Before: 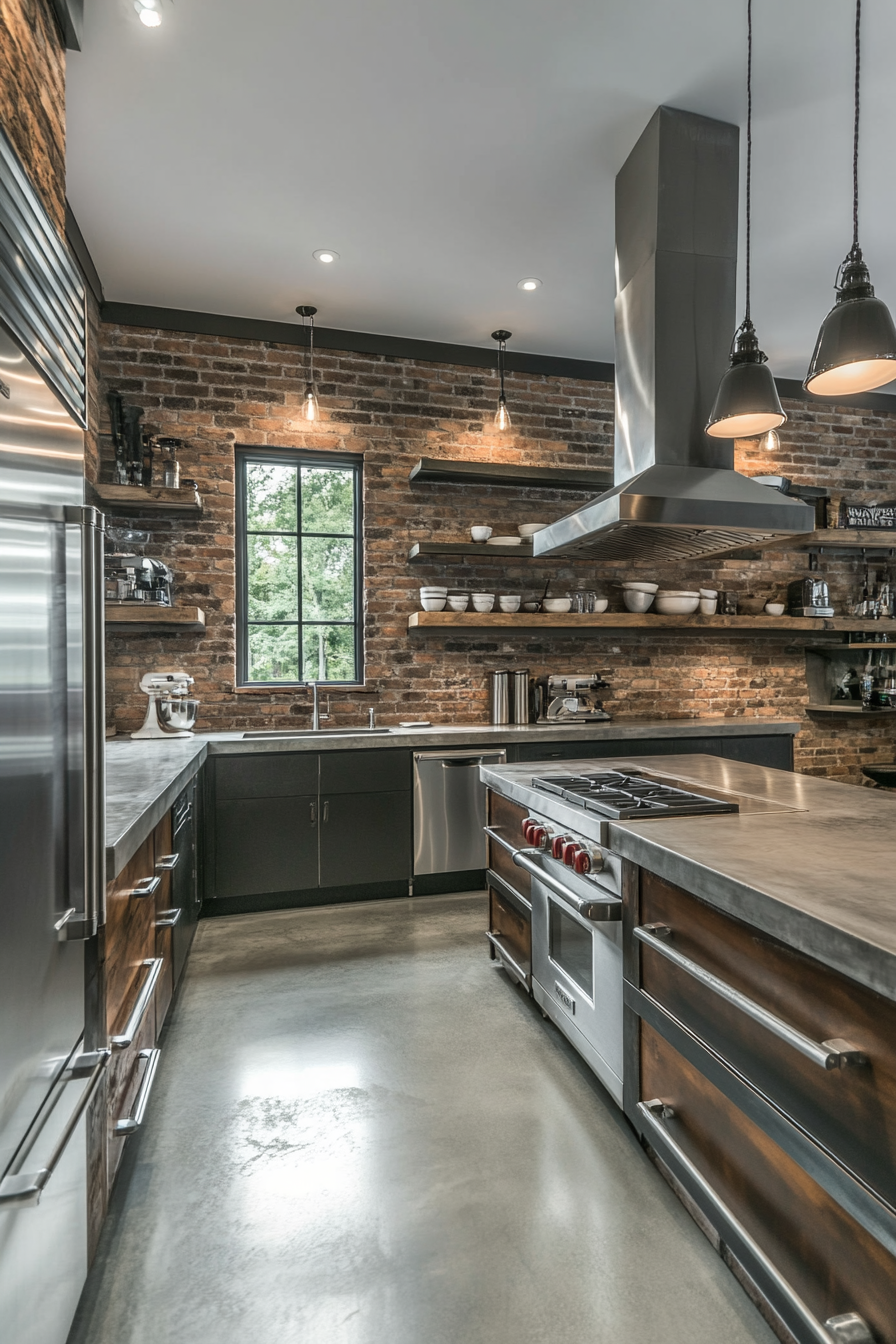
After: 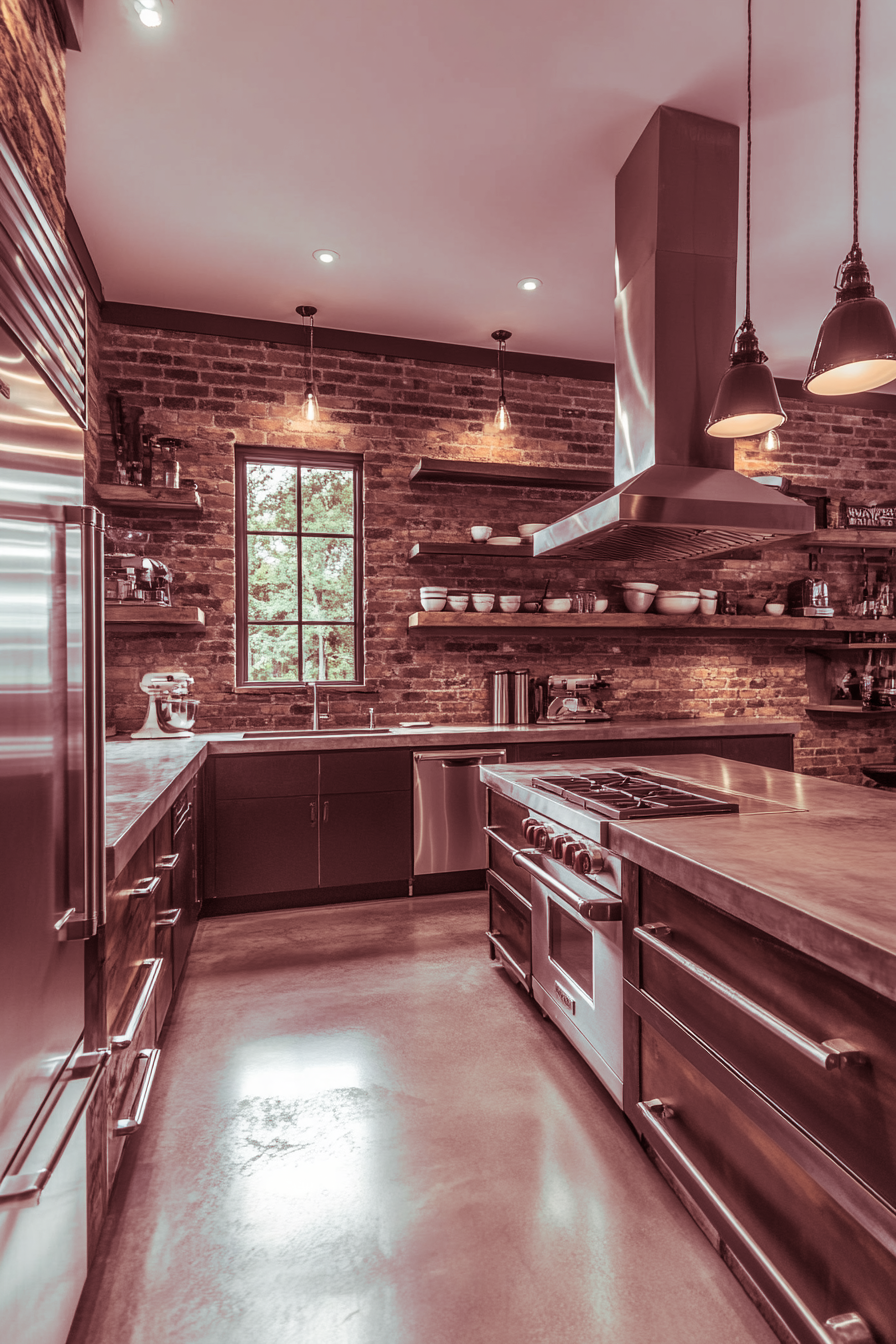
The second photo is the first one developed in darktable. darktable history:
contrast brightness saturation: contrast 0.01, saturation -0.05
split-toning: highlights › saturation 0, balance -61.83
